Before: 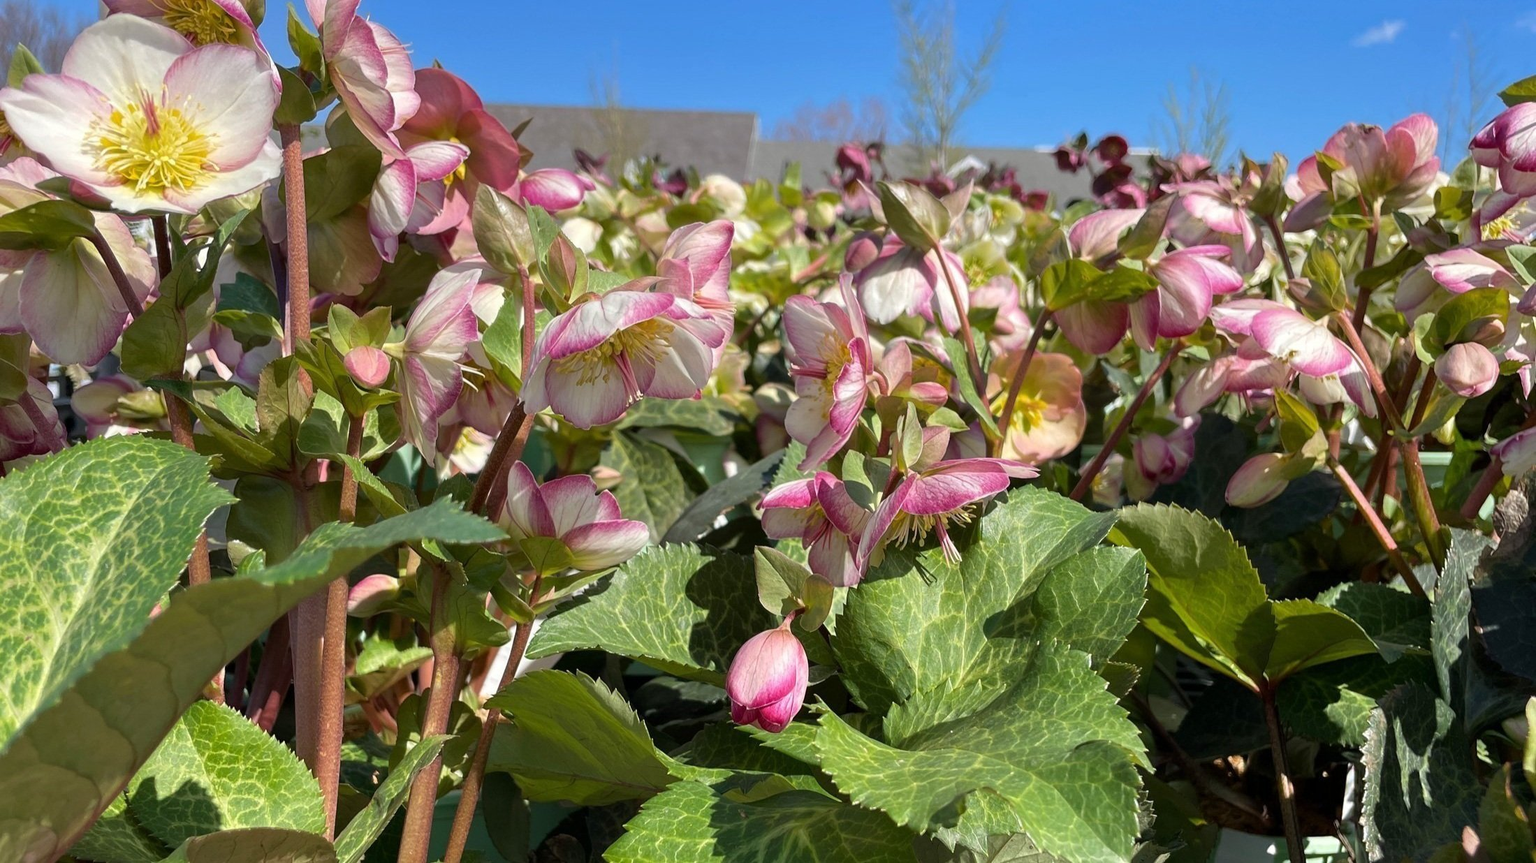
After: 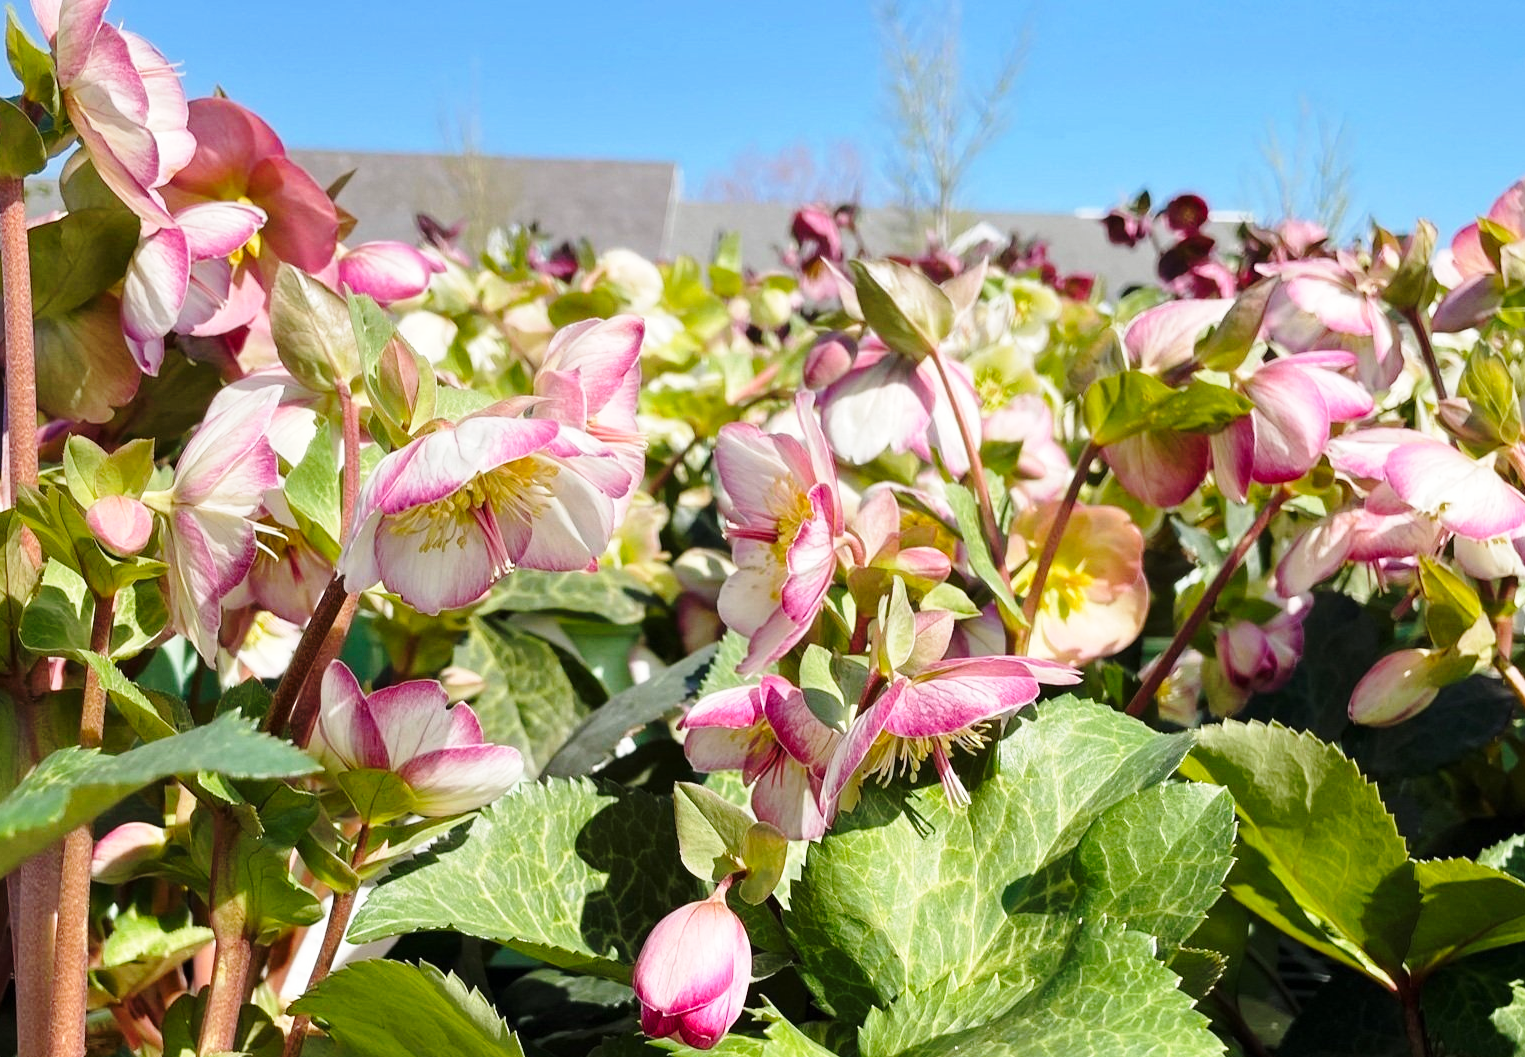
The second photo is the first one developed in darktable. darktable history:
base curve: curves: ch0 [(0, 0) (0.028, 0.03) (0.121, 0.232) (0.46, 0.748) (0.859, 0.968) (1, 1)], preserve colors none
crop: left 18.491%, right 12.156%, bottom 14.44%
